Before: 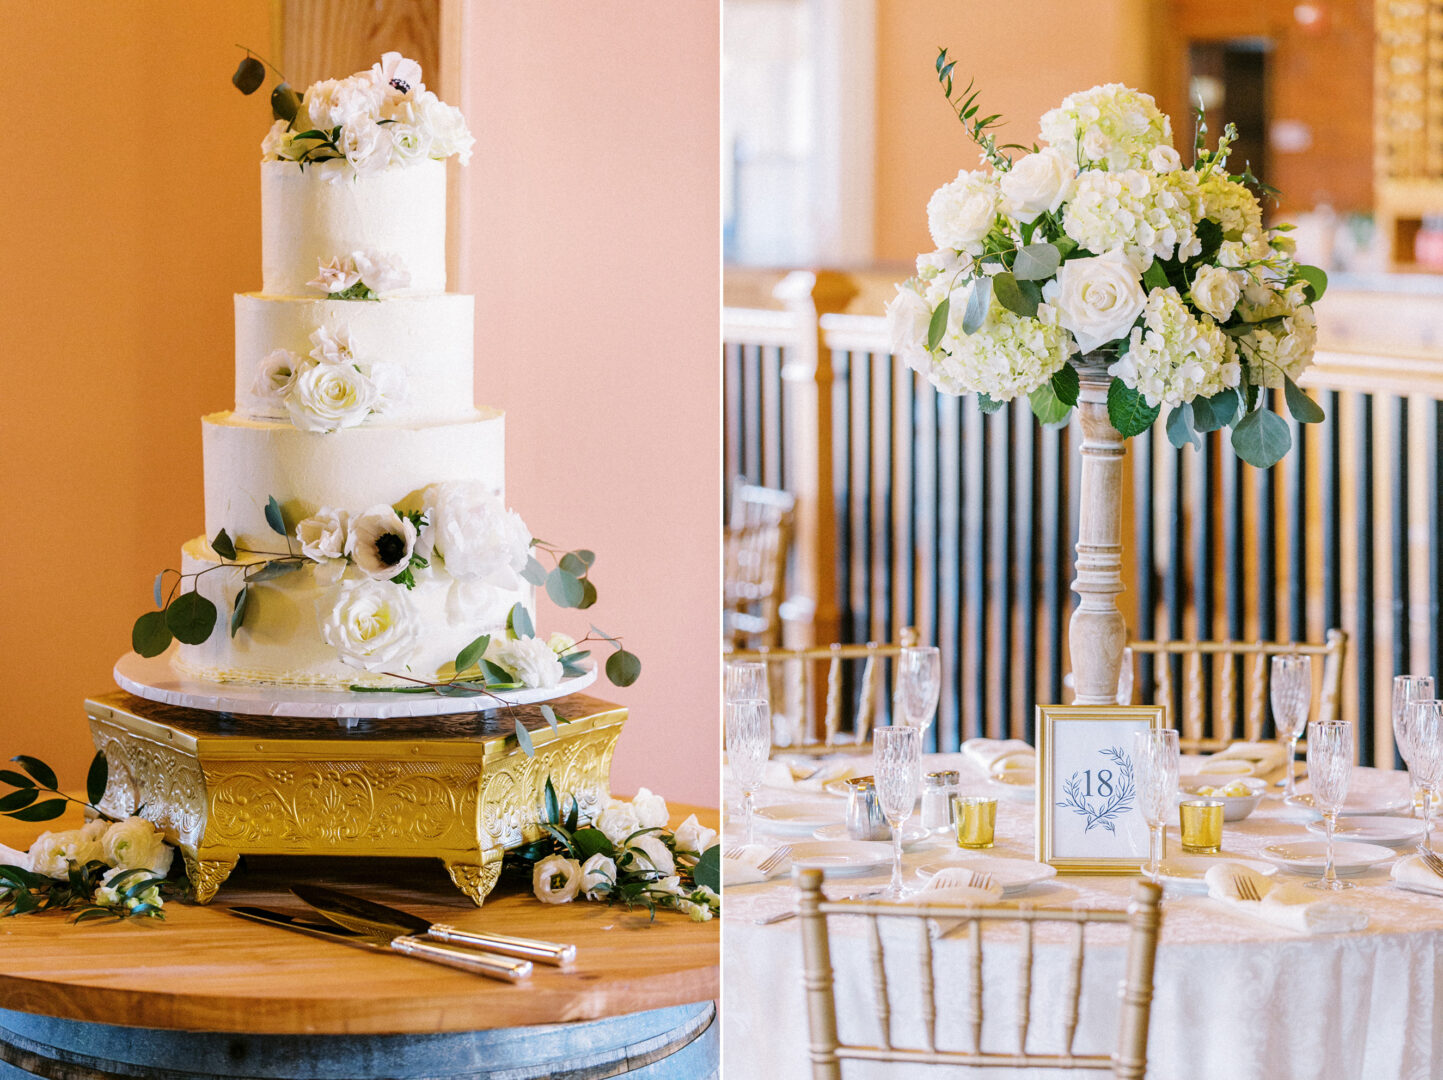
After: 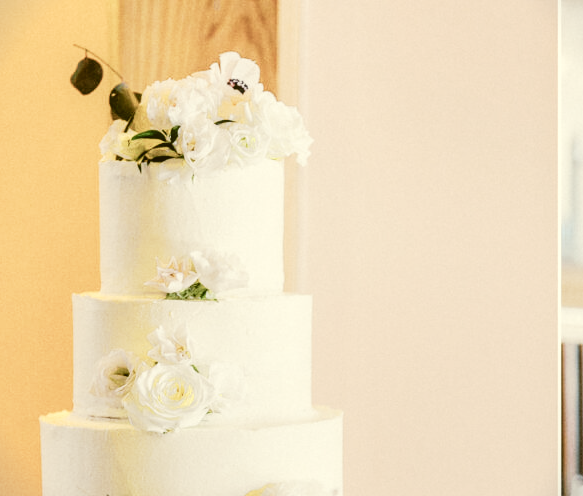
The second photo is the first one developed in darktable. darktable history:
color correction: highlights a* -1.5, highlights b* 10.65, shadows a* 0.321, shadows b* 18.78
crop and rotate: left 11.275%, top 0.086%, right 48.294%, bottom 53.951%
color zones: curves: ch0 [(0.25, 0.5) (0.463, 0.627) (0.484, 0.637) (0.75, 0.5)], mix 19.99%
tone curve: curves: ch0 [(0, 0.014) (0.17, 0.099) (0.398, 0.423) (0.725, 0.828) (0.872, 0.918) (1, 0.981)]; ch1 [(0, 0) (0.402, 0.36) (0.489, 0.491) (0.5, 0.503) (0.515, 0.52) (0.545, 0.572) (0.615, 0.662) (0.701, 0.725) (1, 1)]; ch2 [(0, 0) (0.42, 0.458) (0.485, 0.499) (0.503, 0.503) (0.531, 0.542) (0.561, 0.594) (0.644, 0.694) (0.717, 0.753) (1, 0.991)], preserve colors none
vignetting: fall-off start 115.81%, fall-off radius 58.32%, unbound false
local contrast: on, module defaults
color balance rgb: global offset › luminance 0.764%, perceptual saturation grading › global saturation -32.718%, global vibrance 10.492%, saturation formula JzAzBz (2021)
